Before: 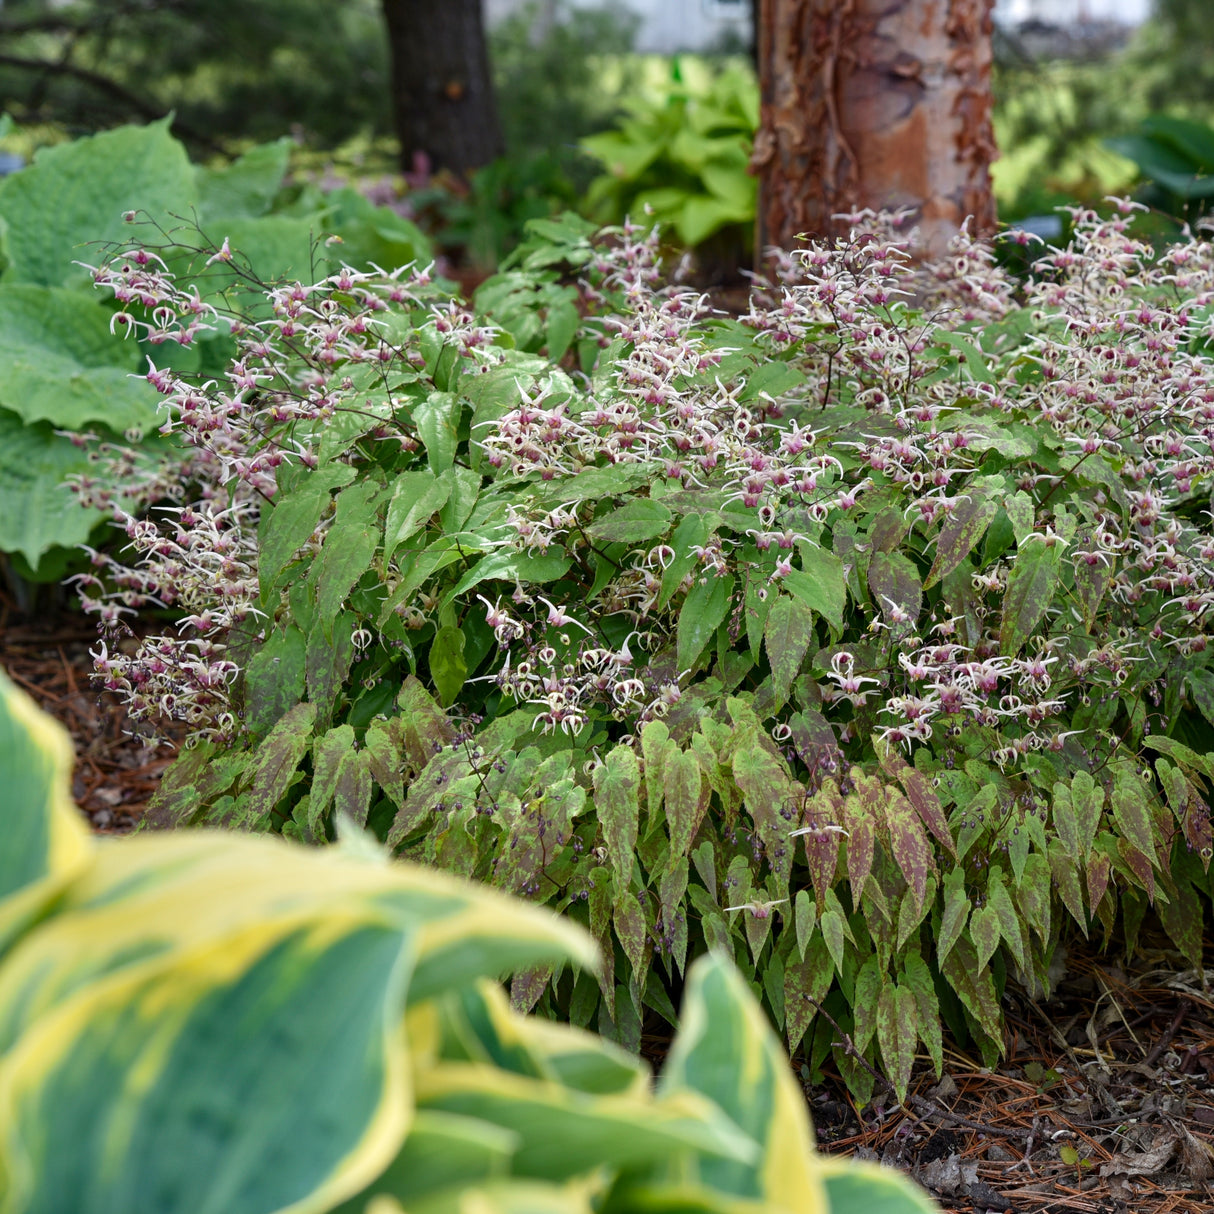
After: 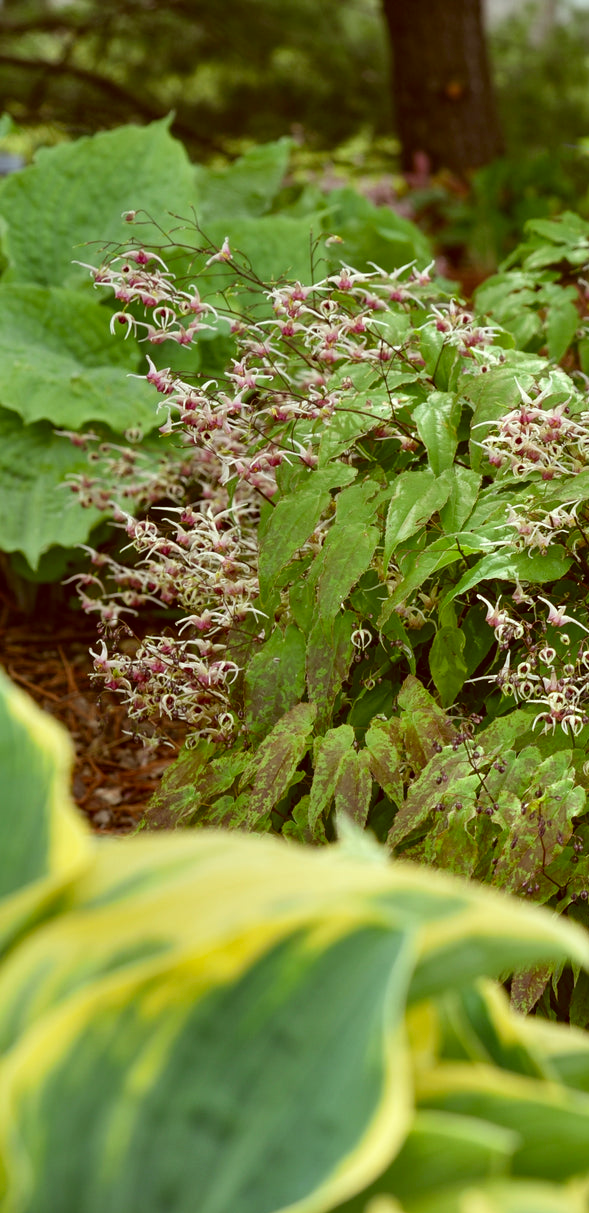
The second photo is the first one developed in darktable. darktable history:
crop and rotate: left 0.025%, top 0%, right 51.389%
color correction: highlights a* -6.25, highlights b* 9.6, shadows a* 10.31, shadows b* 23.79
